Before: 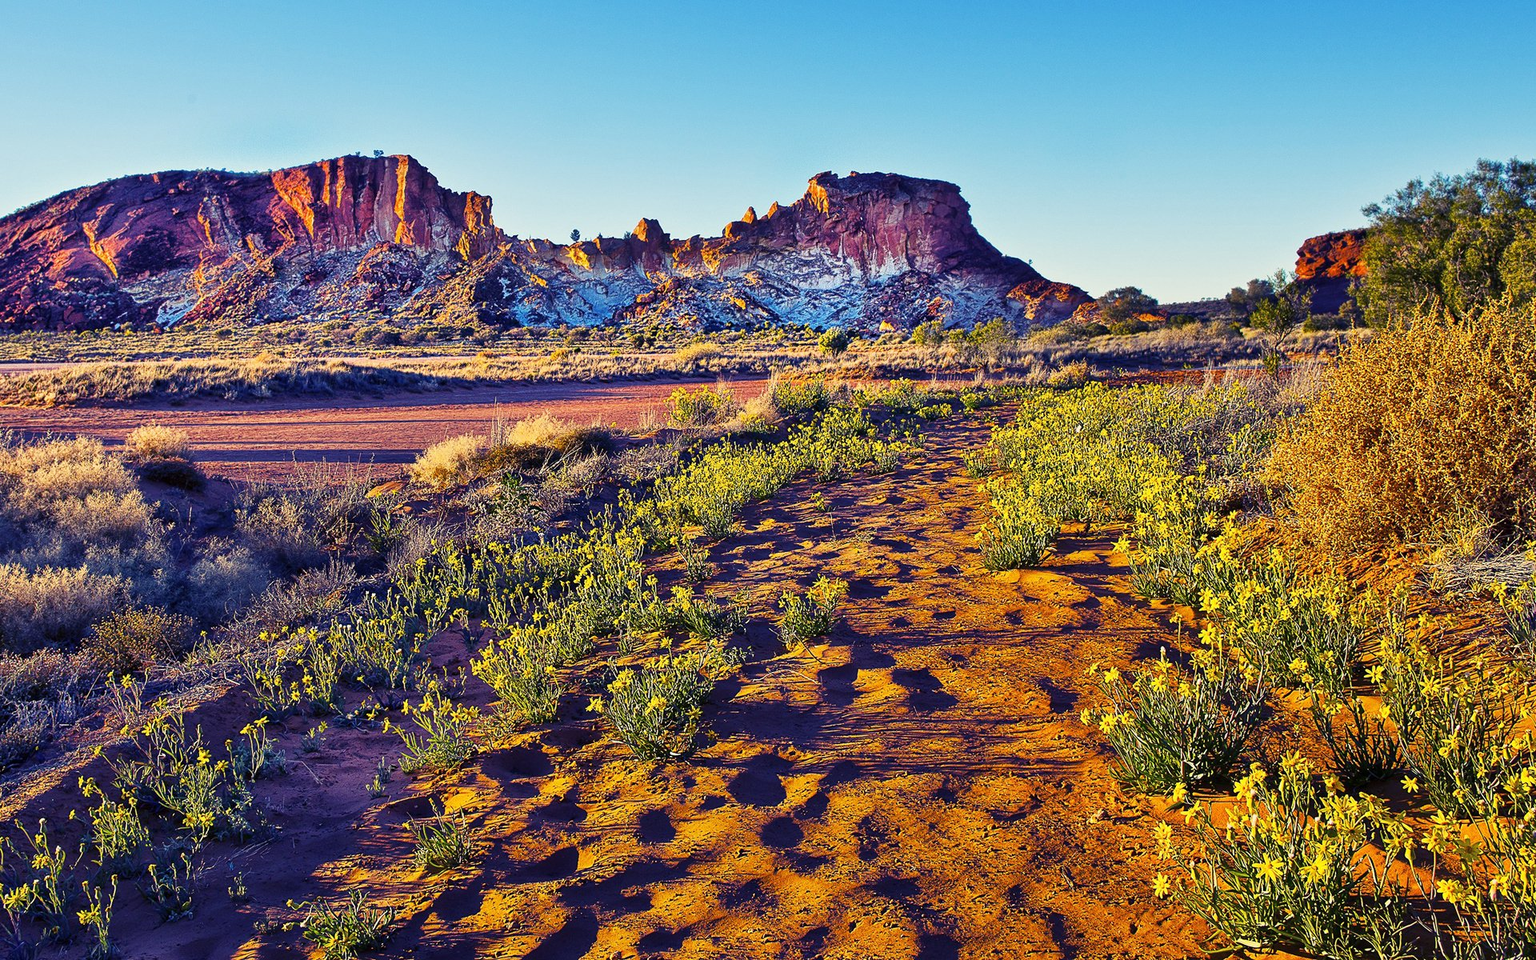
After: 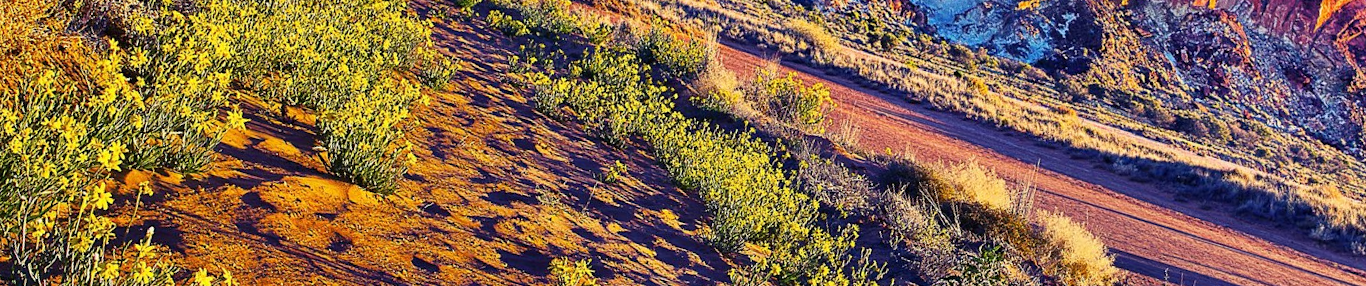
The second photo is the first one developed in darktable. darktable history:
crop and rotate: angle 16.12°, top 30.835%, bottom 35.653%
shadows and highlights: shadows 20.55, highlights -20.99, soften with gaussian
